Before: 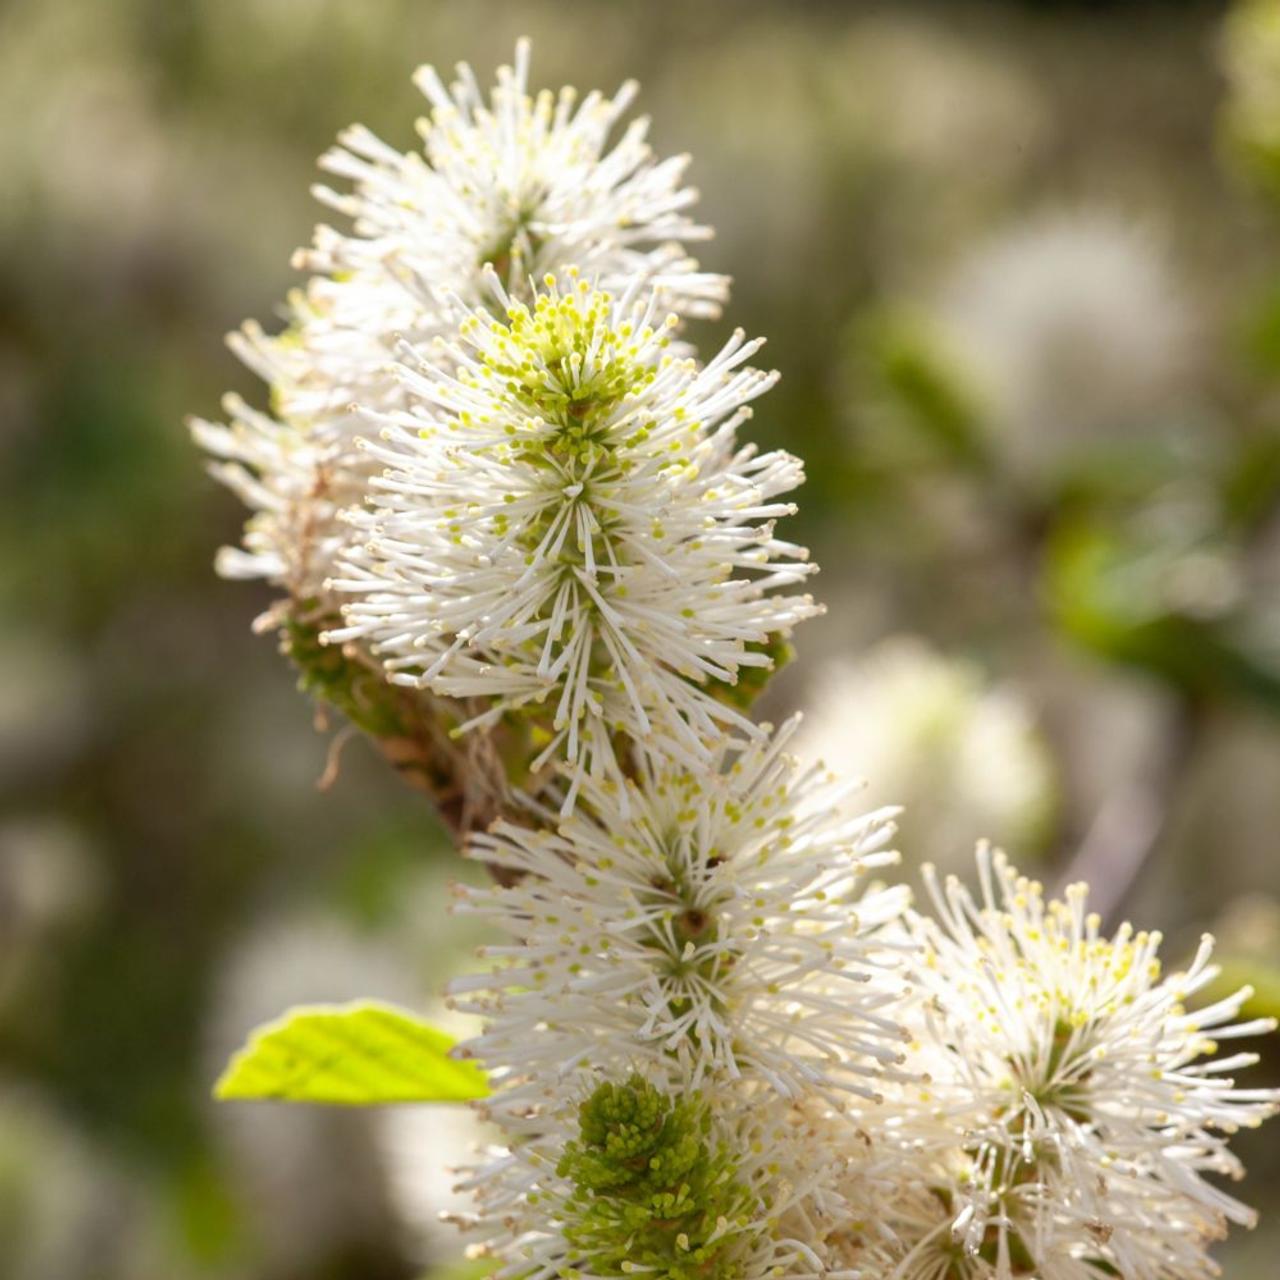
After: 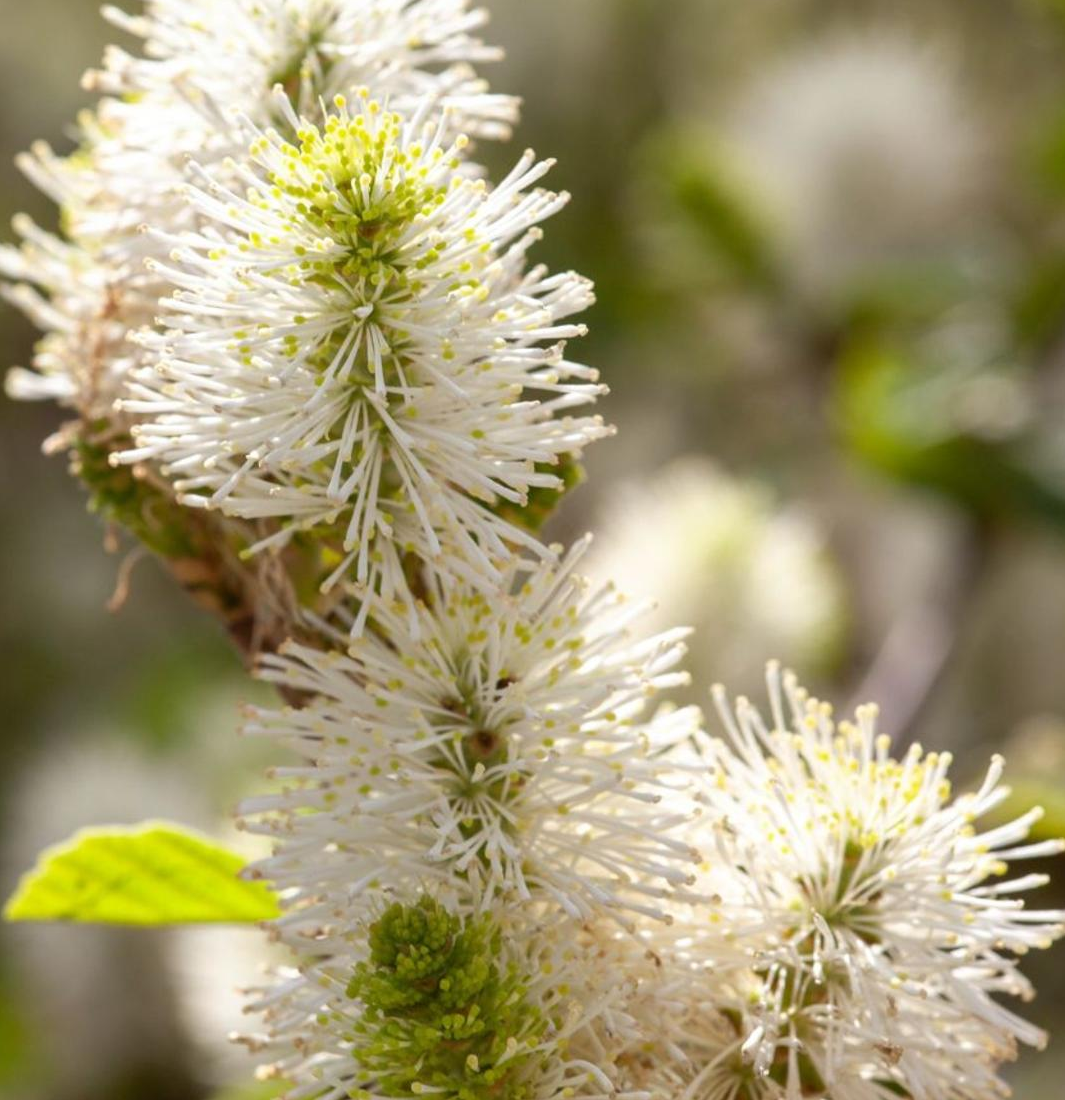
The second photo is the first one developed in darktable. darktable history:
crop: left 16.415%, top 14.045%
